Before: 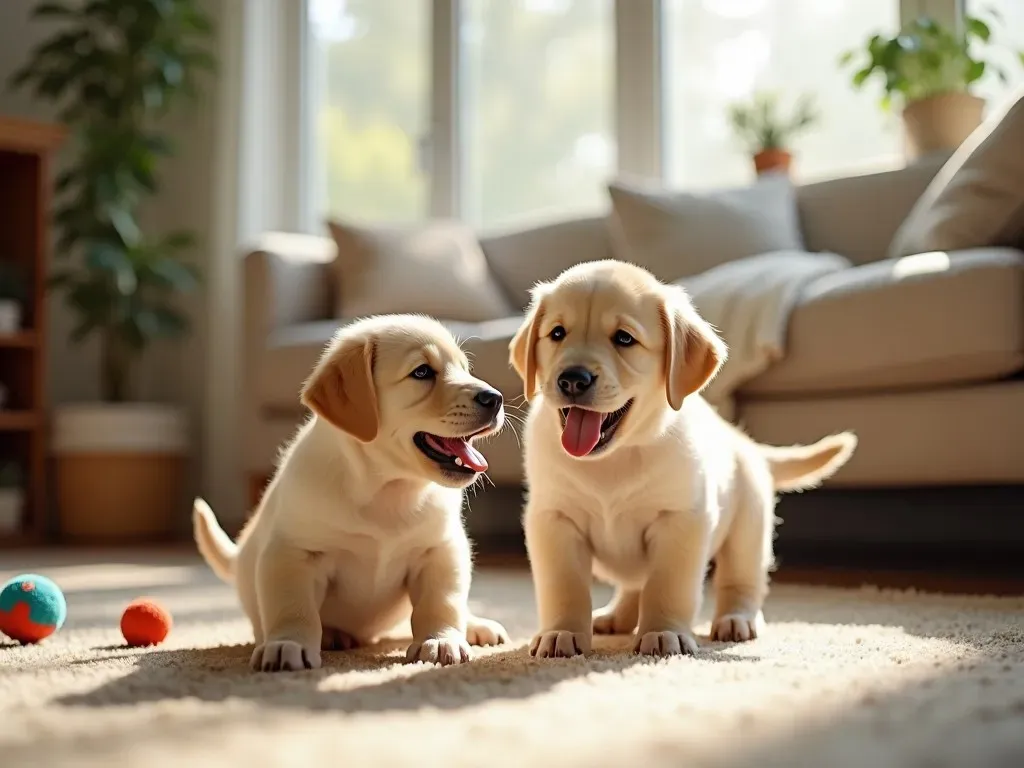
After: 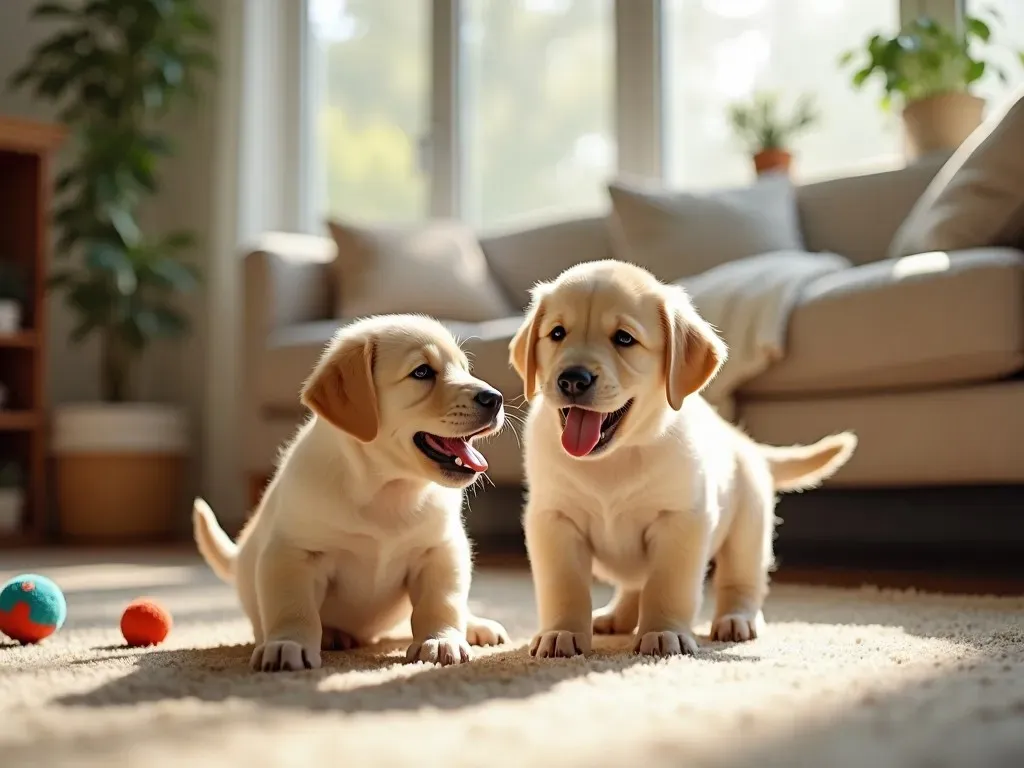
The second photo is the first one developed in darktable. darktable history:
shadows and highlights: shadows 36.62, highlights -27.02, highlights color adjustment 53.68%, soften with gaussian
